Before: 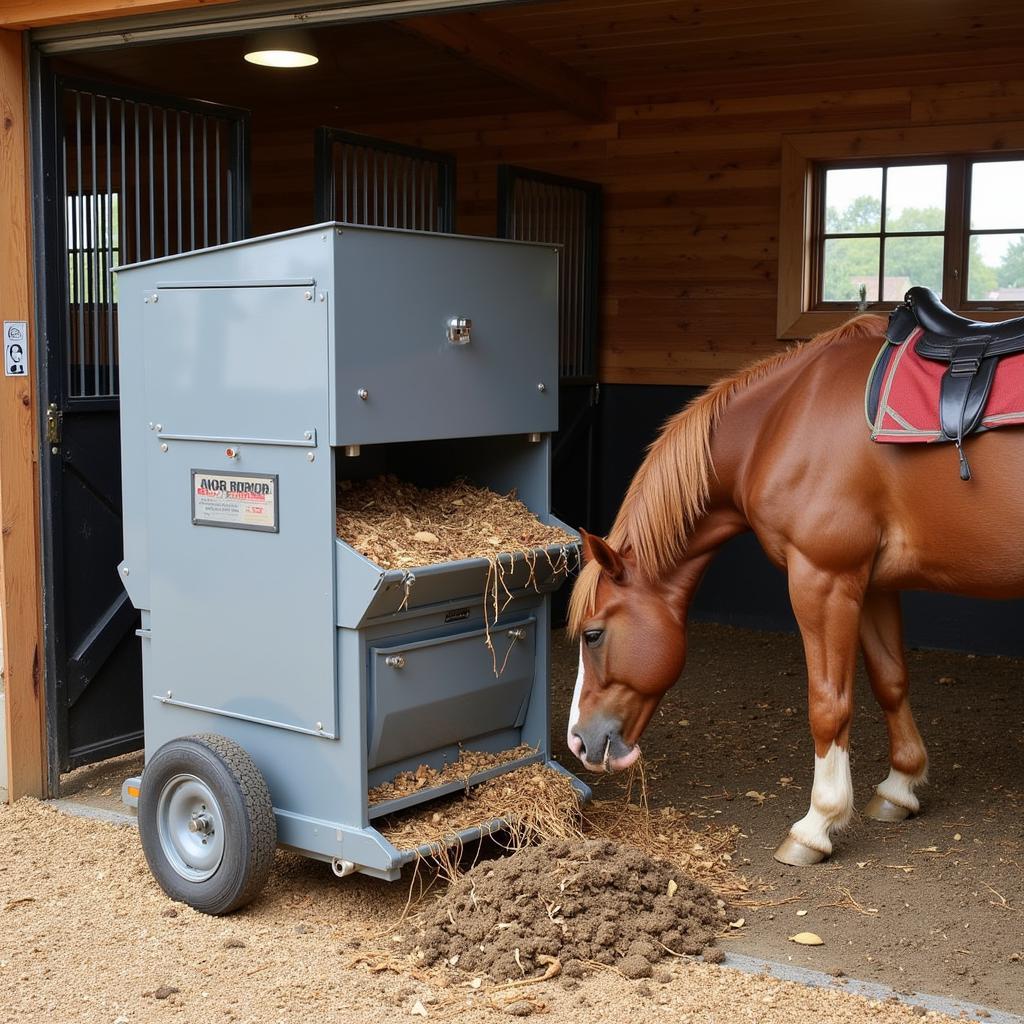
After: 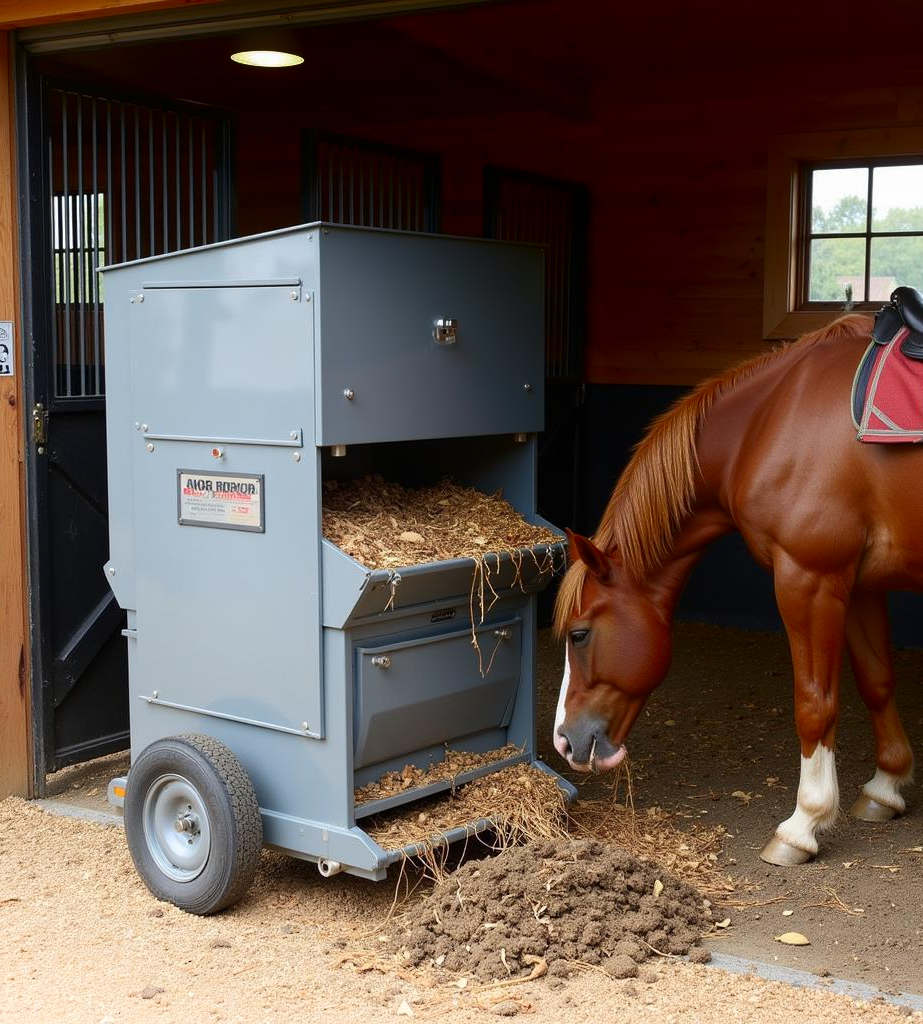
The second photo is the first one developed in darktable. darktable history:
crop and rotate: left 1.431%, right 8.335%
shadows and highlights: shadows -89.35, highlights 88.77, soften with gaussian
